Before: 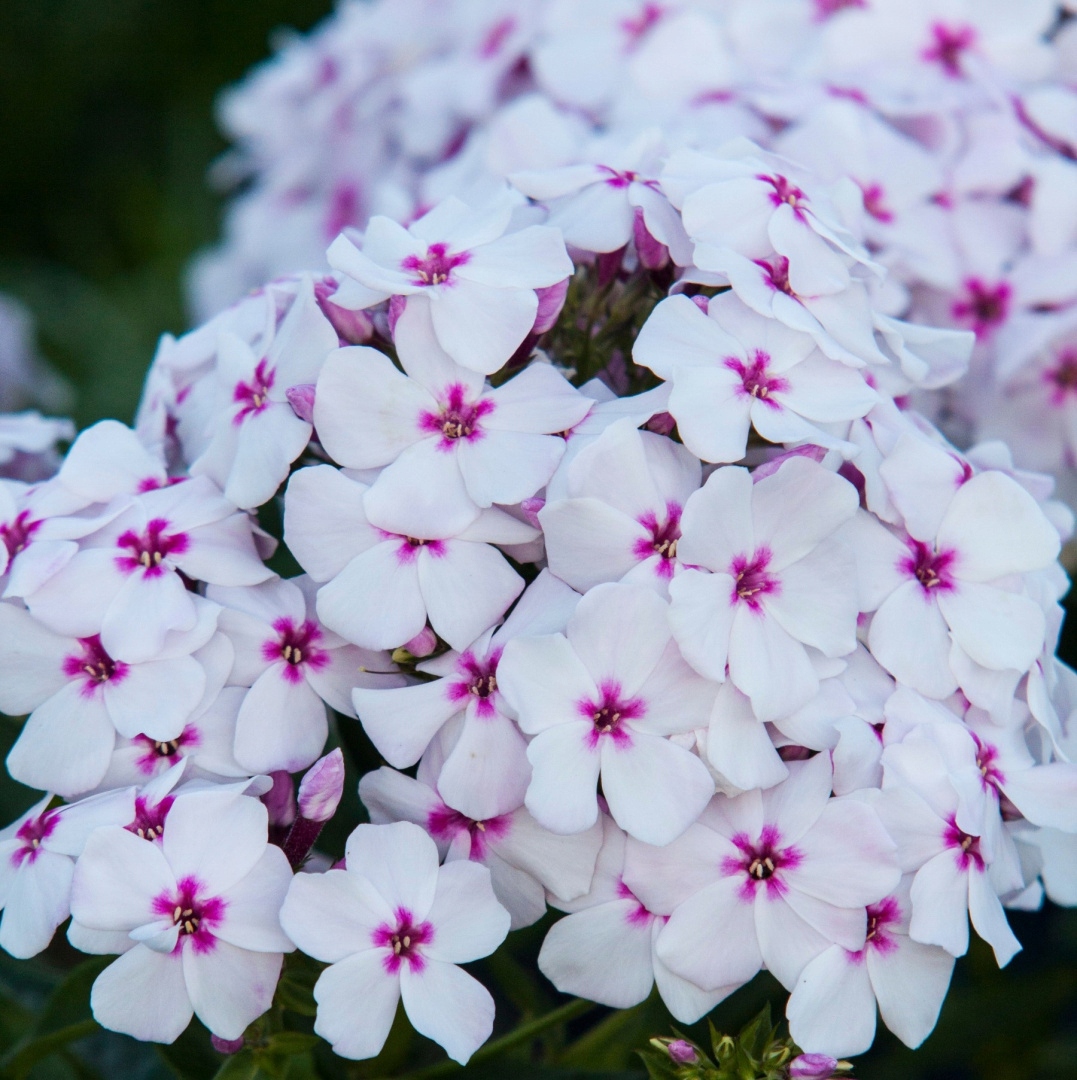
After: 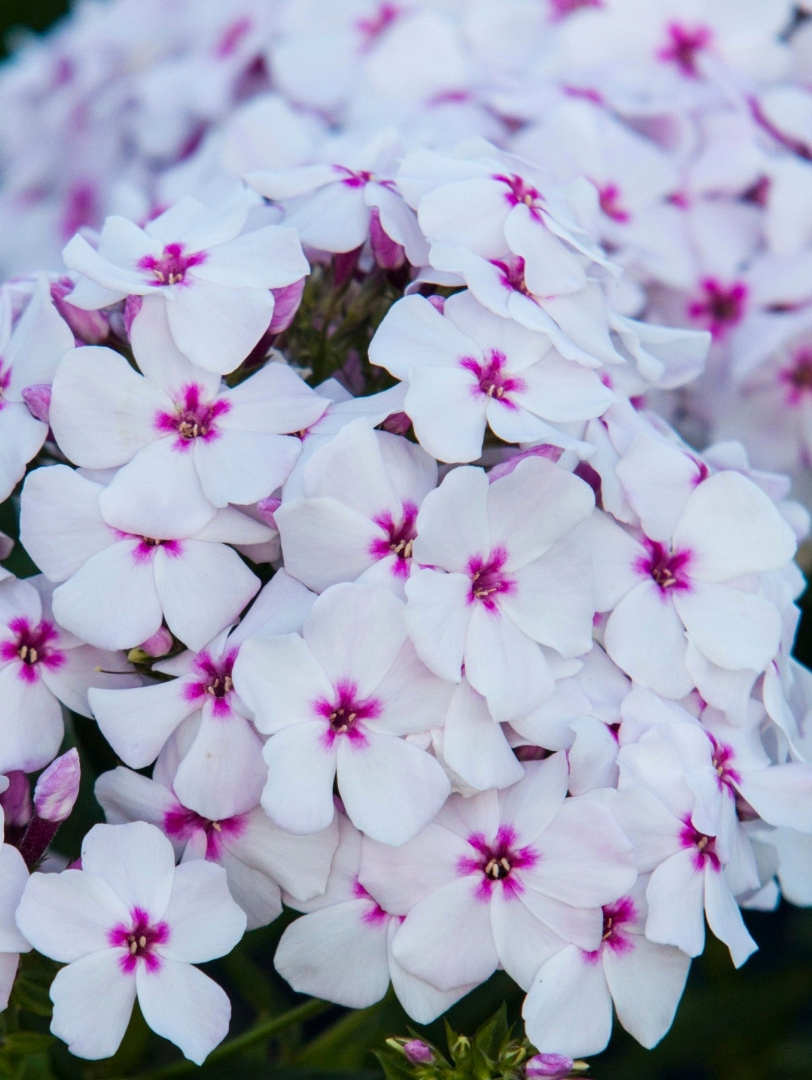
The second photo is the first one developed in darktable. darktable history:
crop and rotate: left 24.6%
vibrance: on, module defaults
